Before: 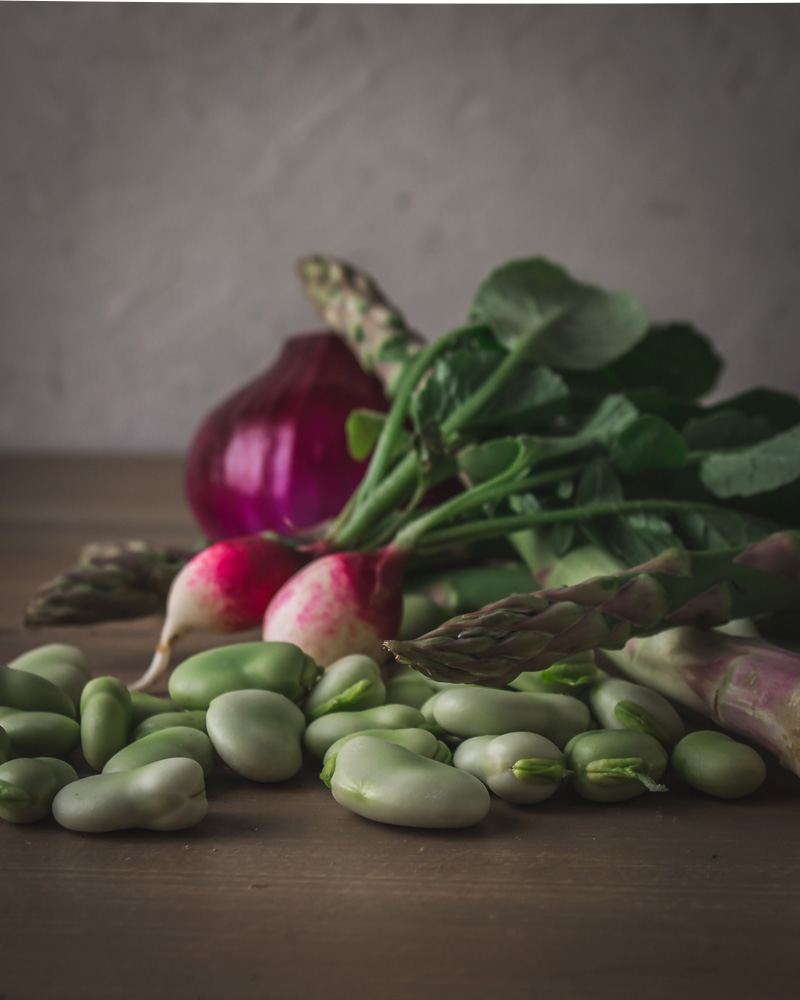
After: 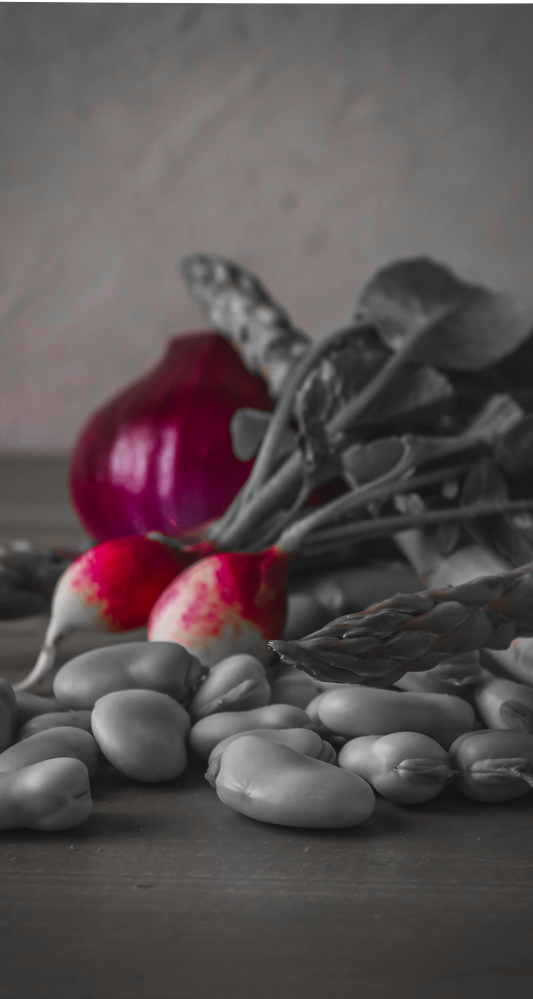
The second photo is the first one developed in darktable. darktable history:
color zones: curves: ch0 [(0, 0.352) (0.143, 0.407) (0.286, 0.386) (0.429, 0.431) (0.571, 0.829) (0.714, 0.853) (0.857, 0.833) (1, 0.352)]; ch1 [(0, 0.604) (0.072, 0.726) (0.096, 0.608) (0.205, 0.007) (0.571, -0.006) (0.839, -0.013) (0.857, -0.012) (1, 0.604)]
crop and rotate: left 14.436%, right 18.898%
